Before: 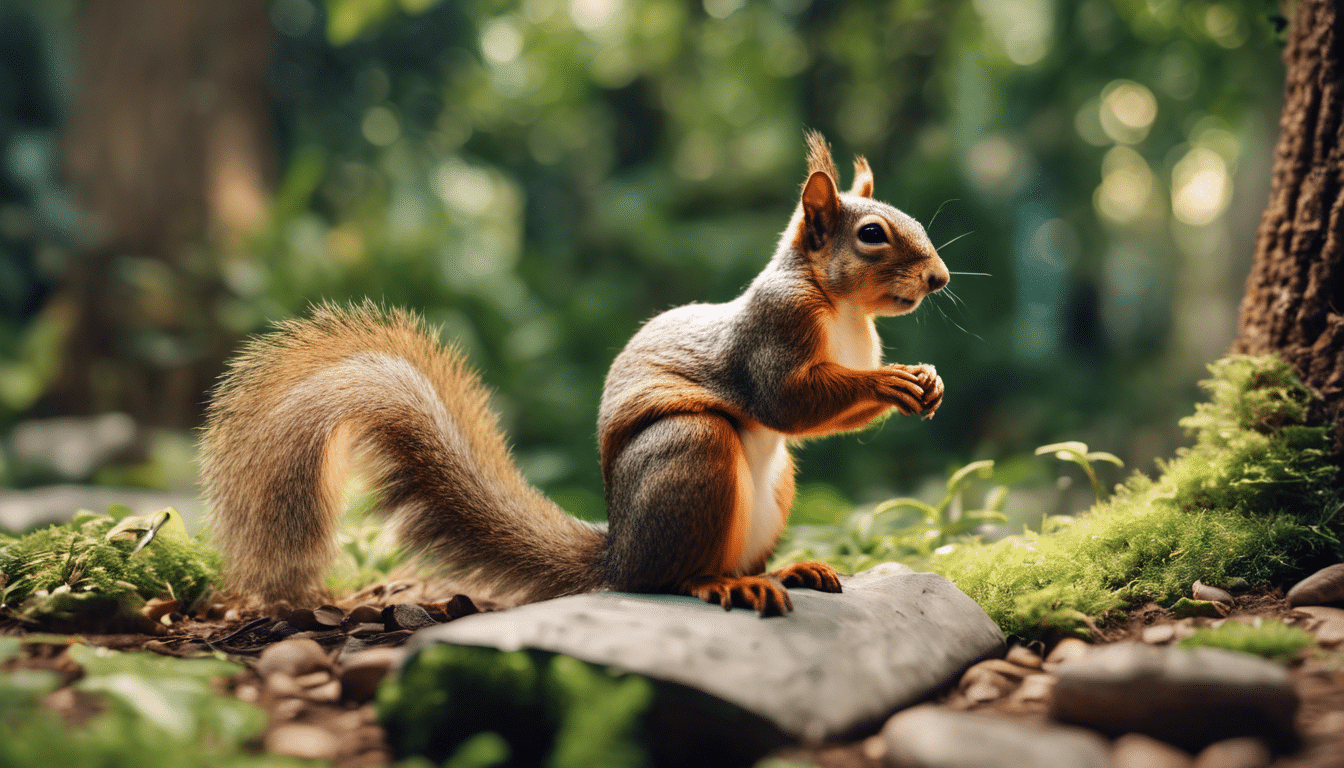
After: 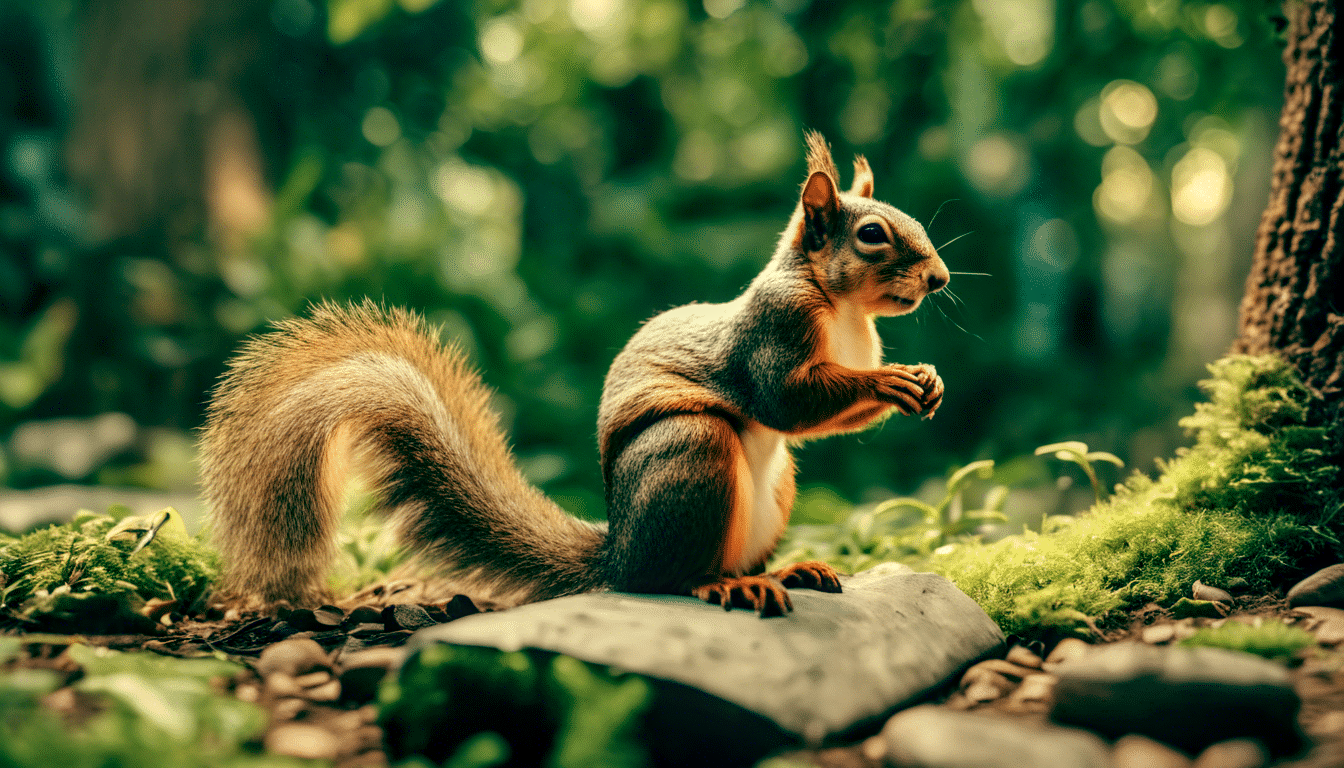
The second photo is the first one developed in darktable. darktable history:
color balance: mode lift, gamma, gain (sRGB), lift [1, 0.69, 1, 1], gamma [1, 1.482, 1, 1], gain [1, 1, 1, 0.802]
local contrast: detail 130%
color balance rgb: on, module defaults
